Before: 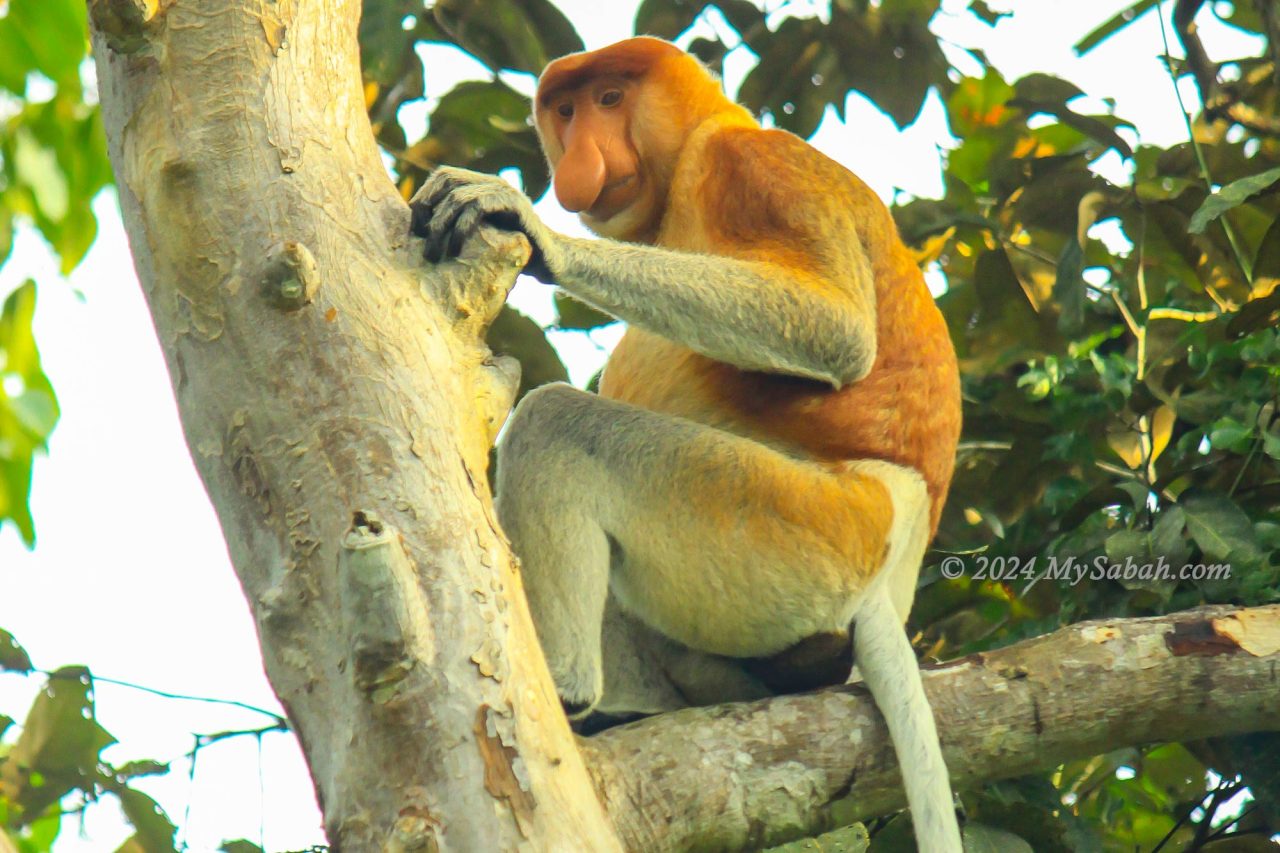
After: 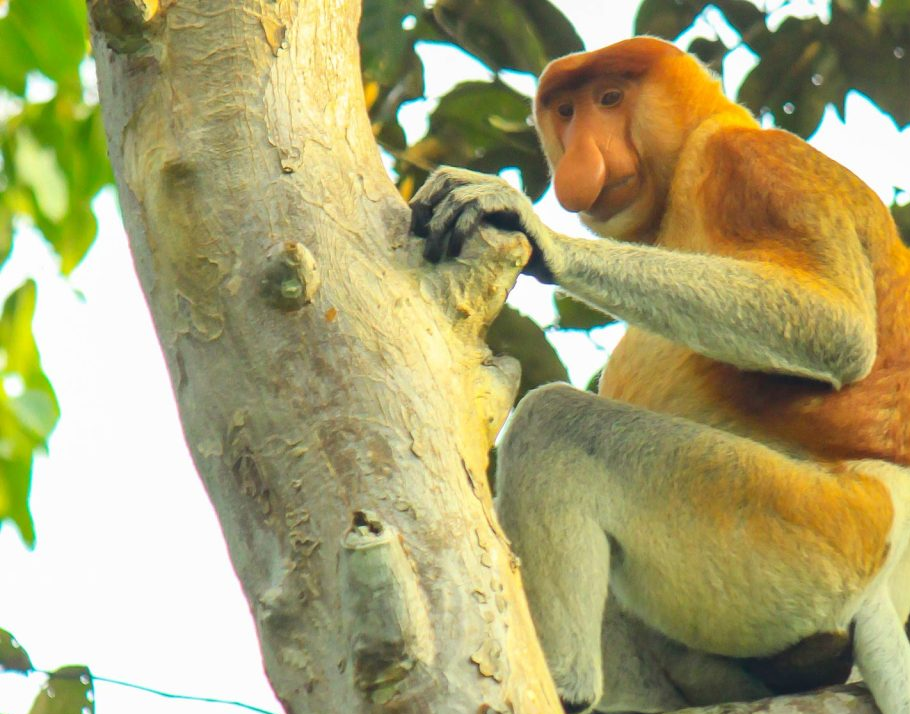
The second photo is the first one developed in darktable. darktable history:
crop: right 28.858%, bottom 16.208%
